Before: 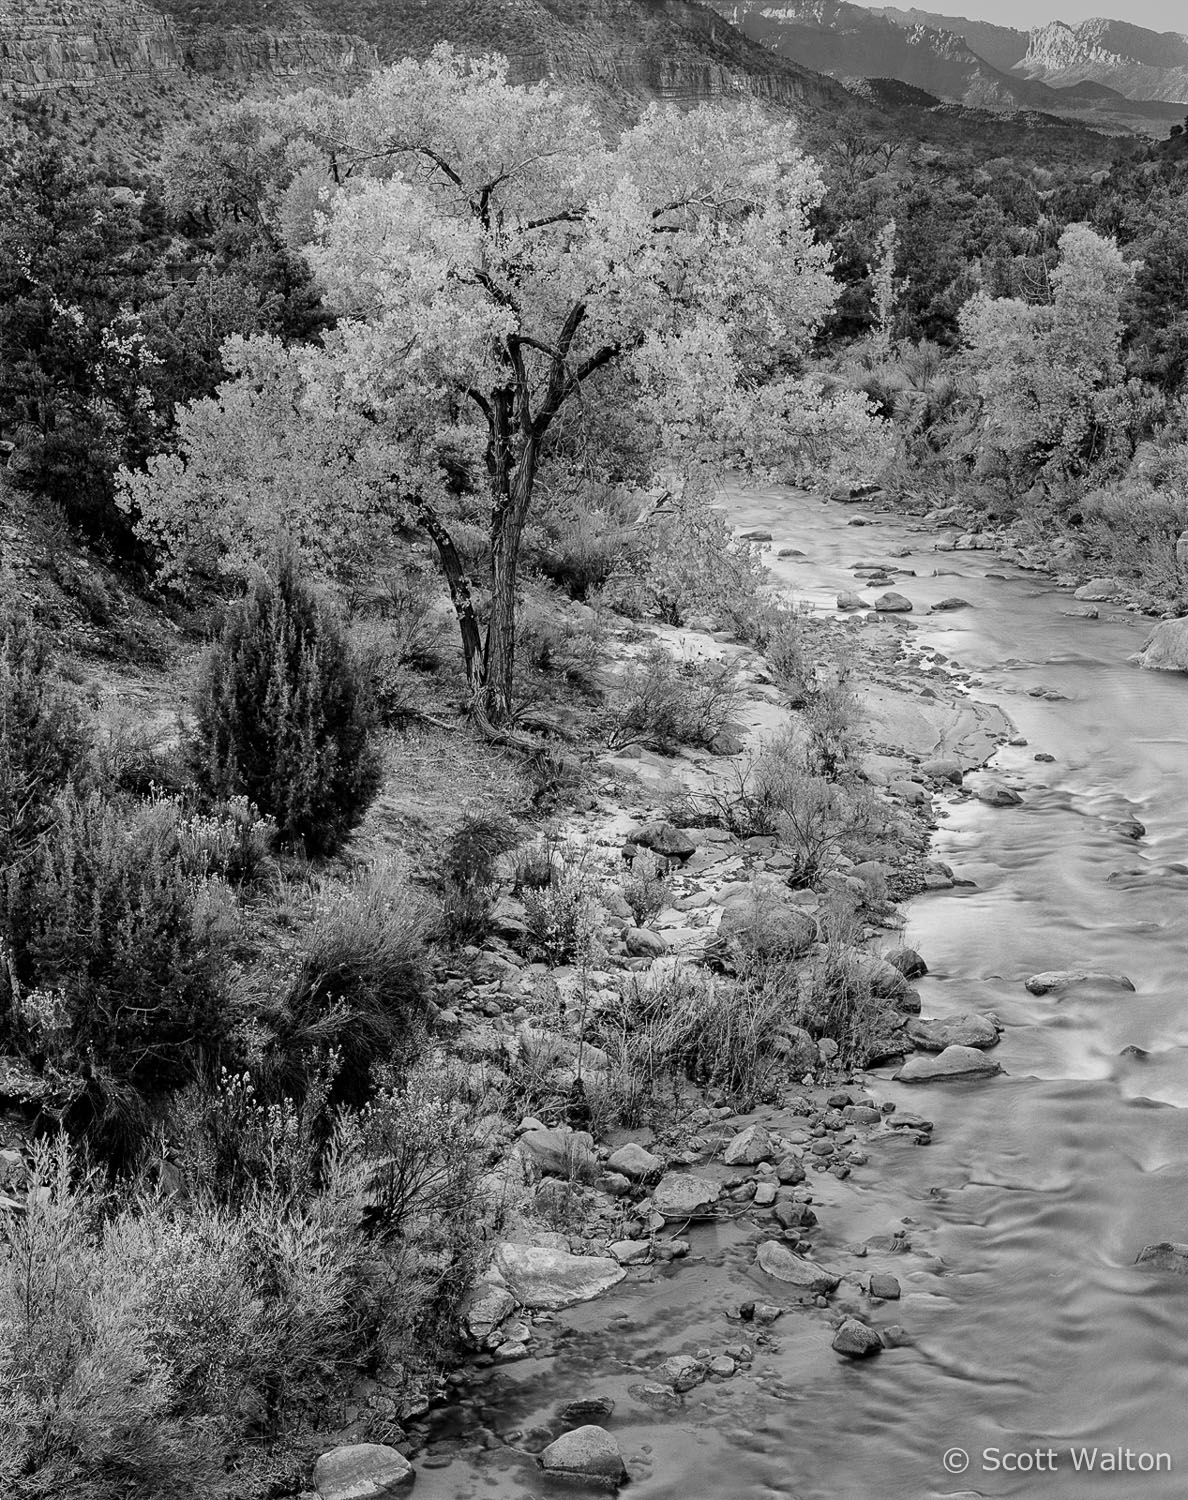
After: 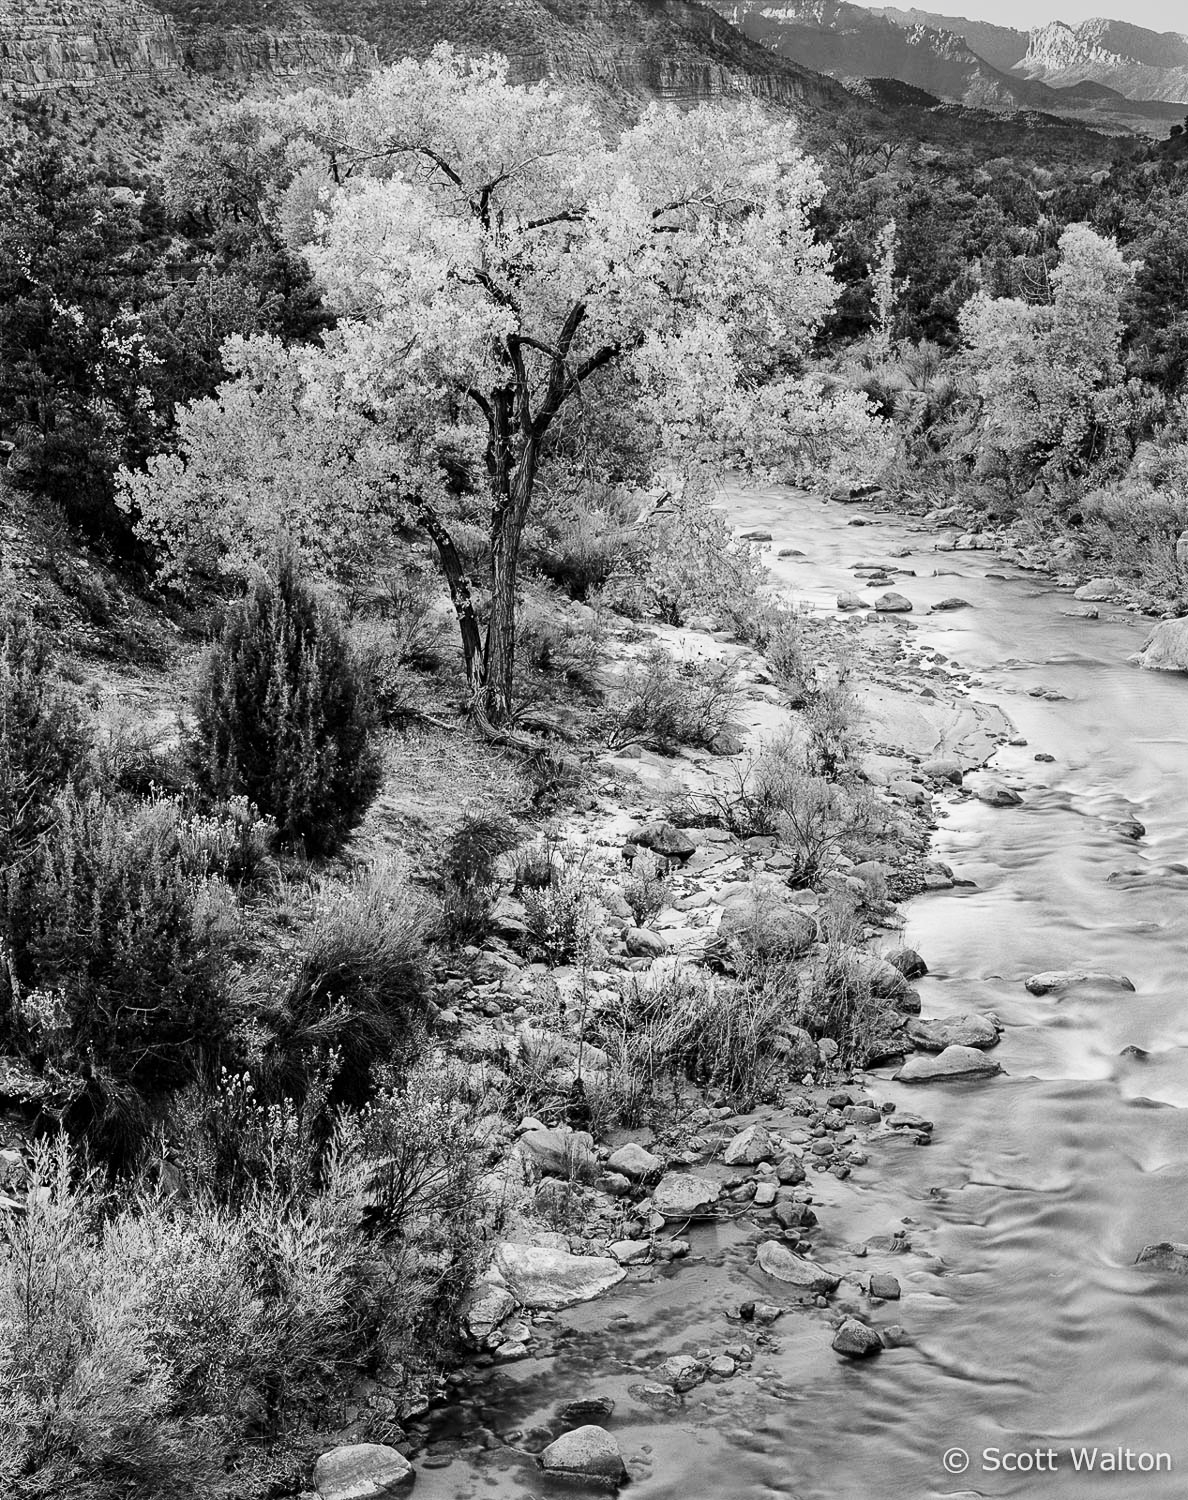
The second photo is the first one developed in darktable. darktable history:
contrast brightness saturation: contrast 0.243, brightness 0.094
